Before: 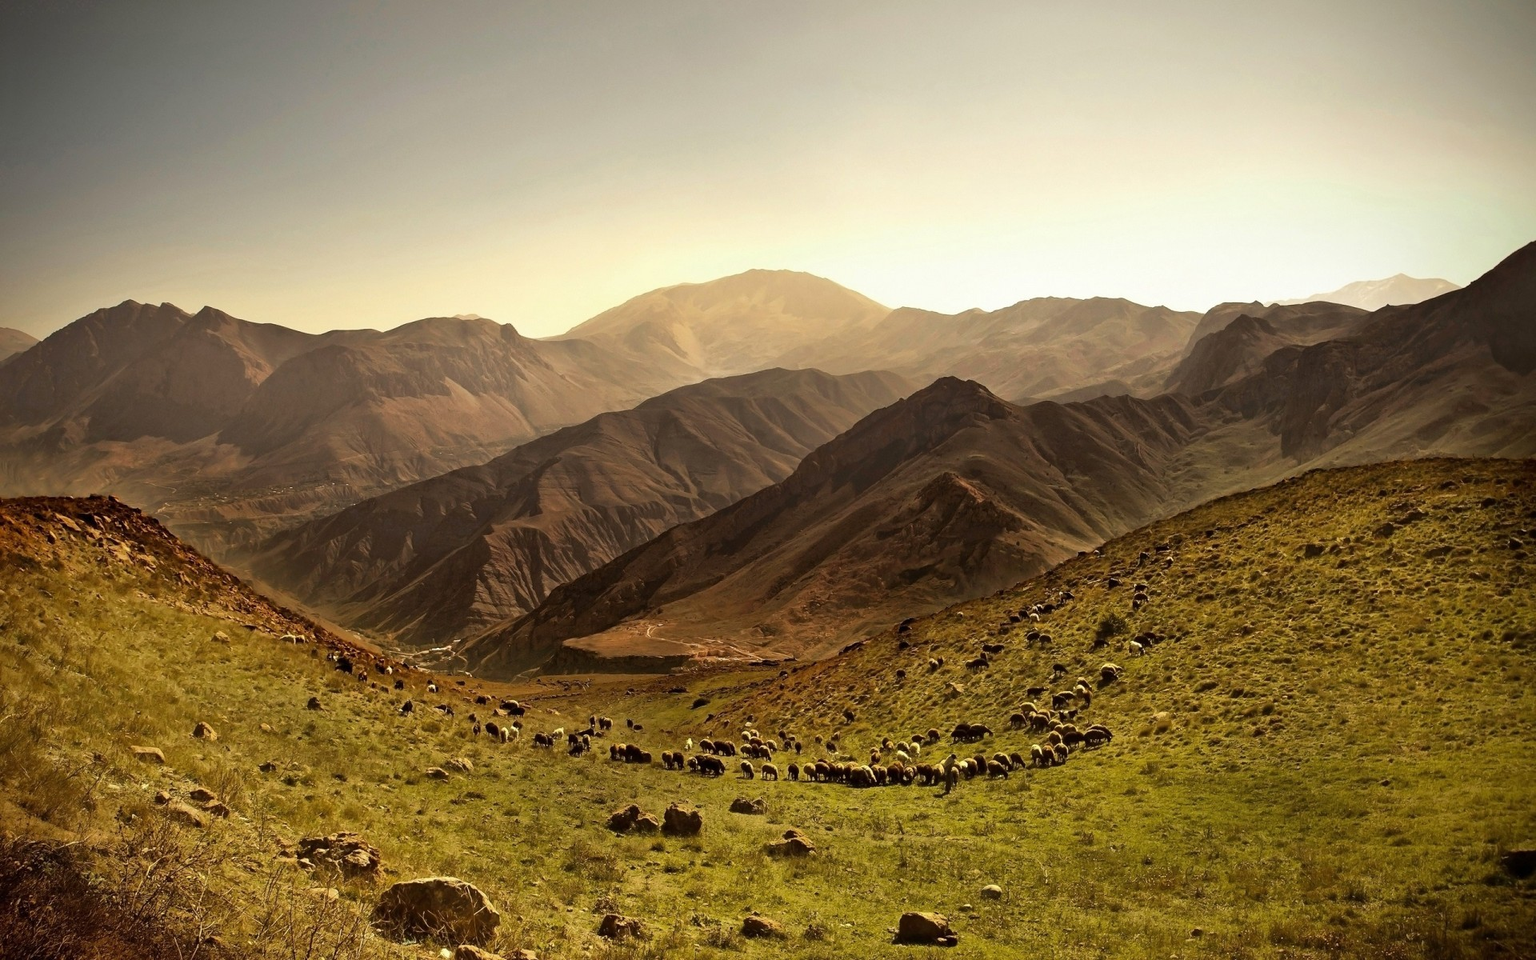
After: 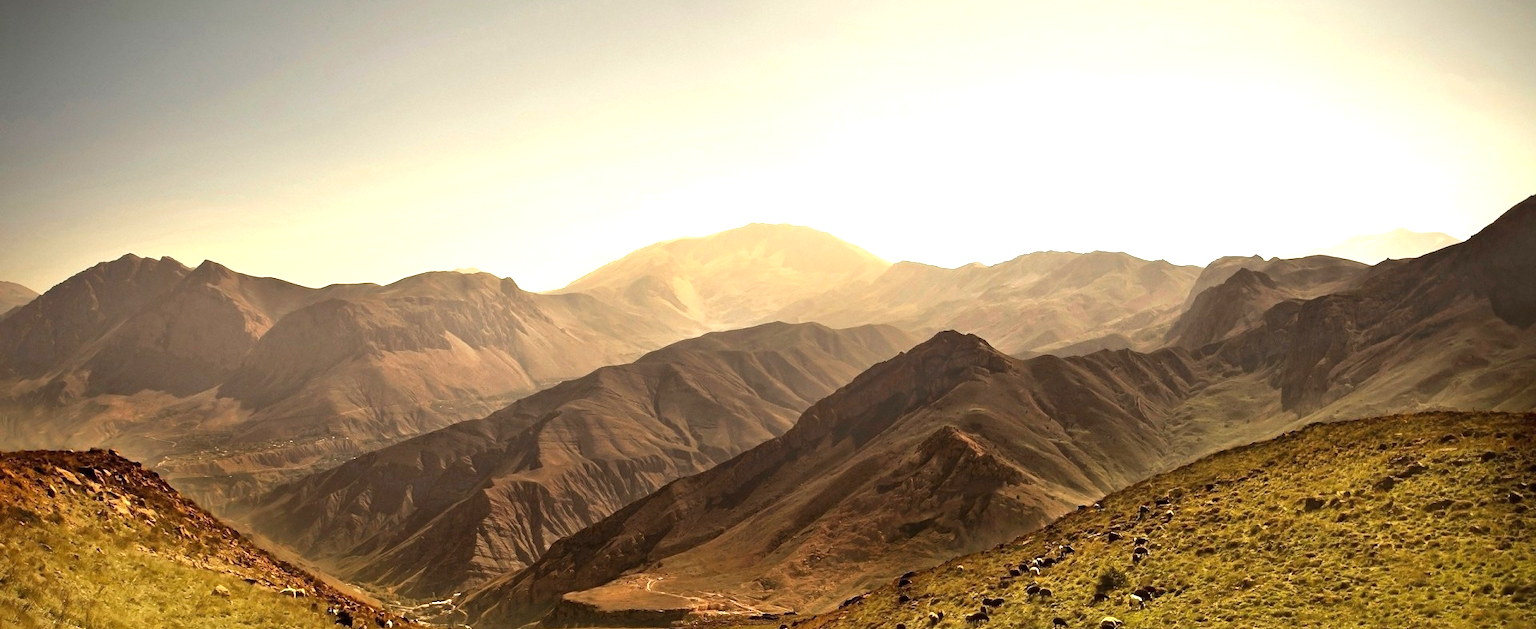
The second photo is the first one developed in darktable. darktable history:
exposure: exposure 0.785 EV, compensate highlight preservation false
crop and rotate: top 4.848%, bottom 29.503%
